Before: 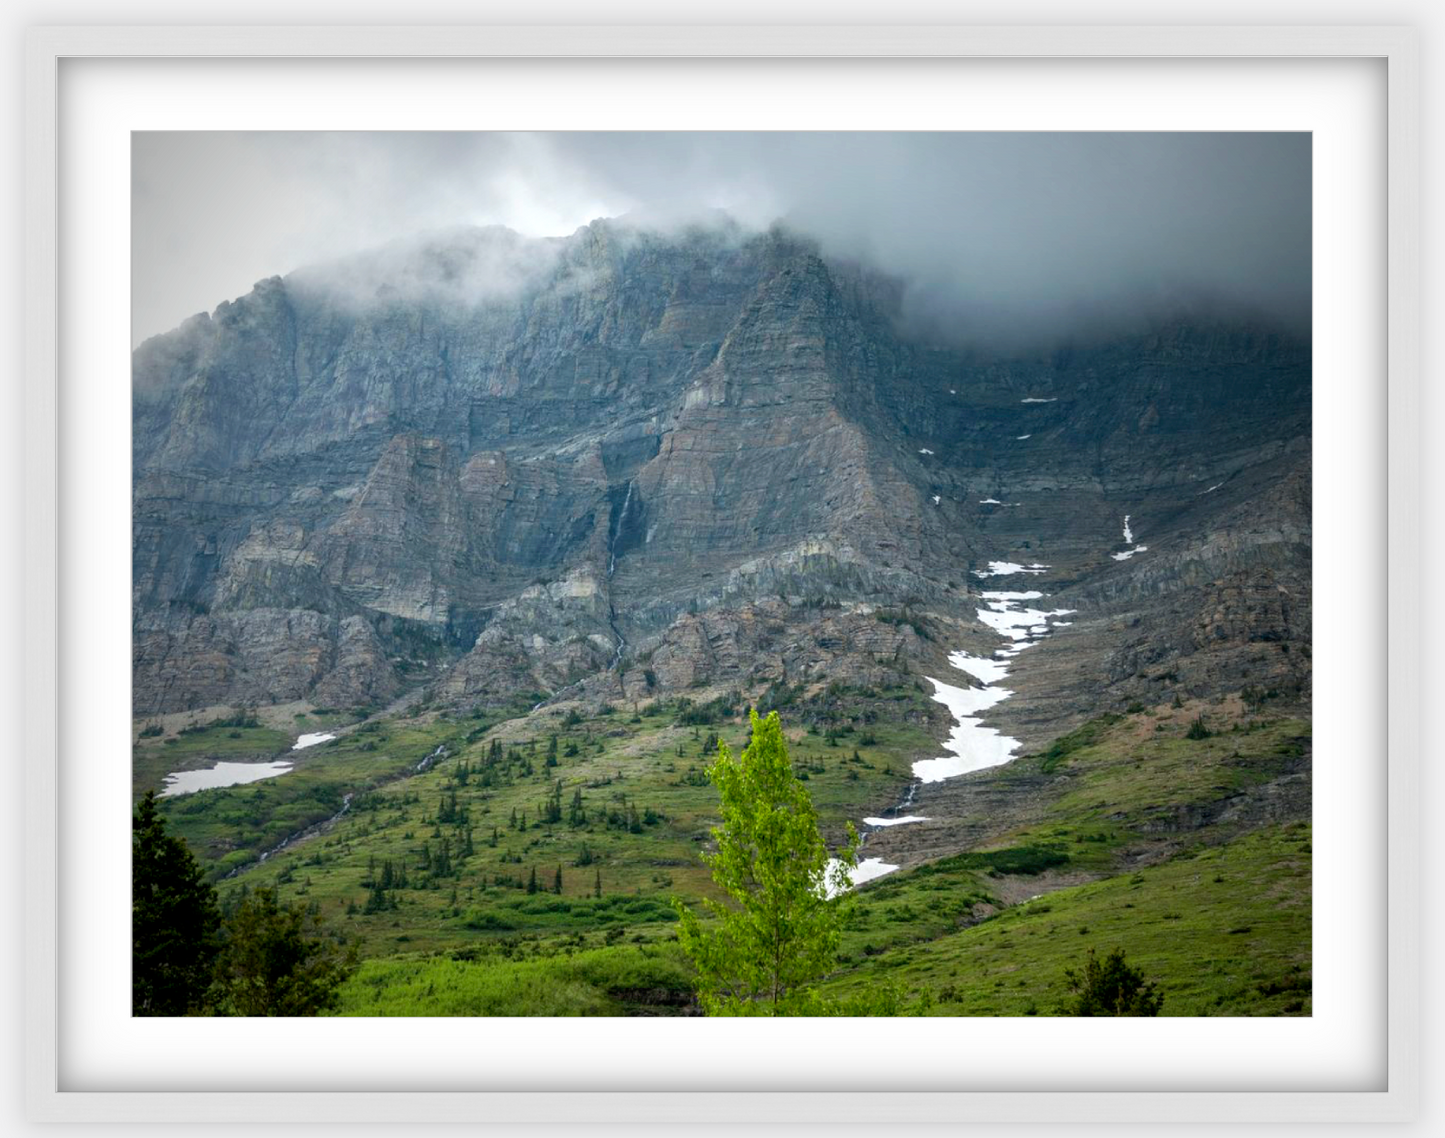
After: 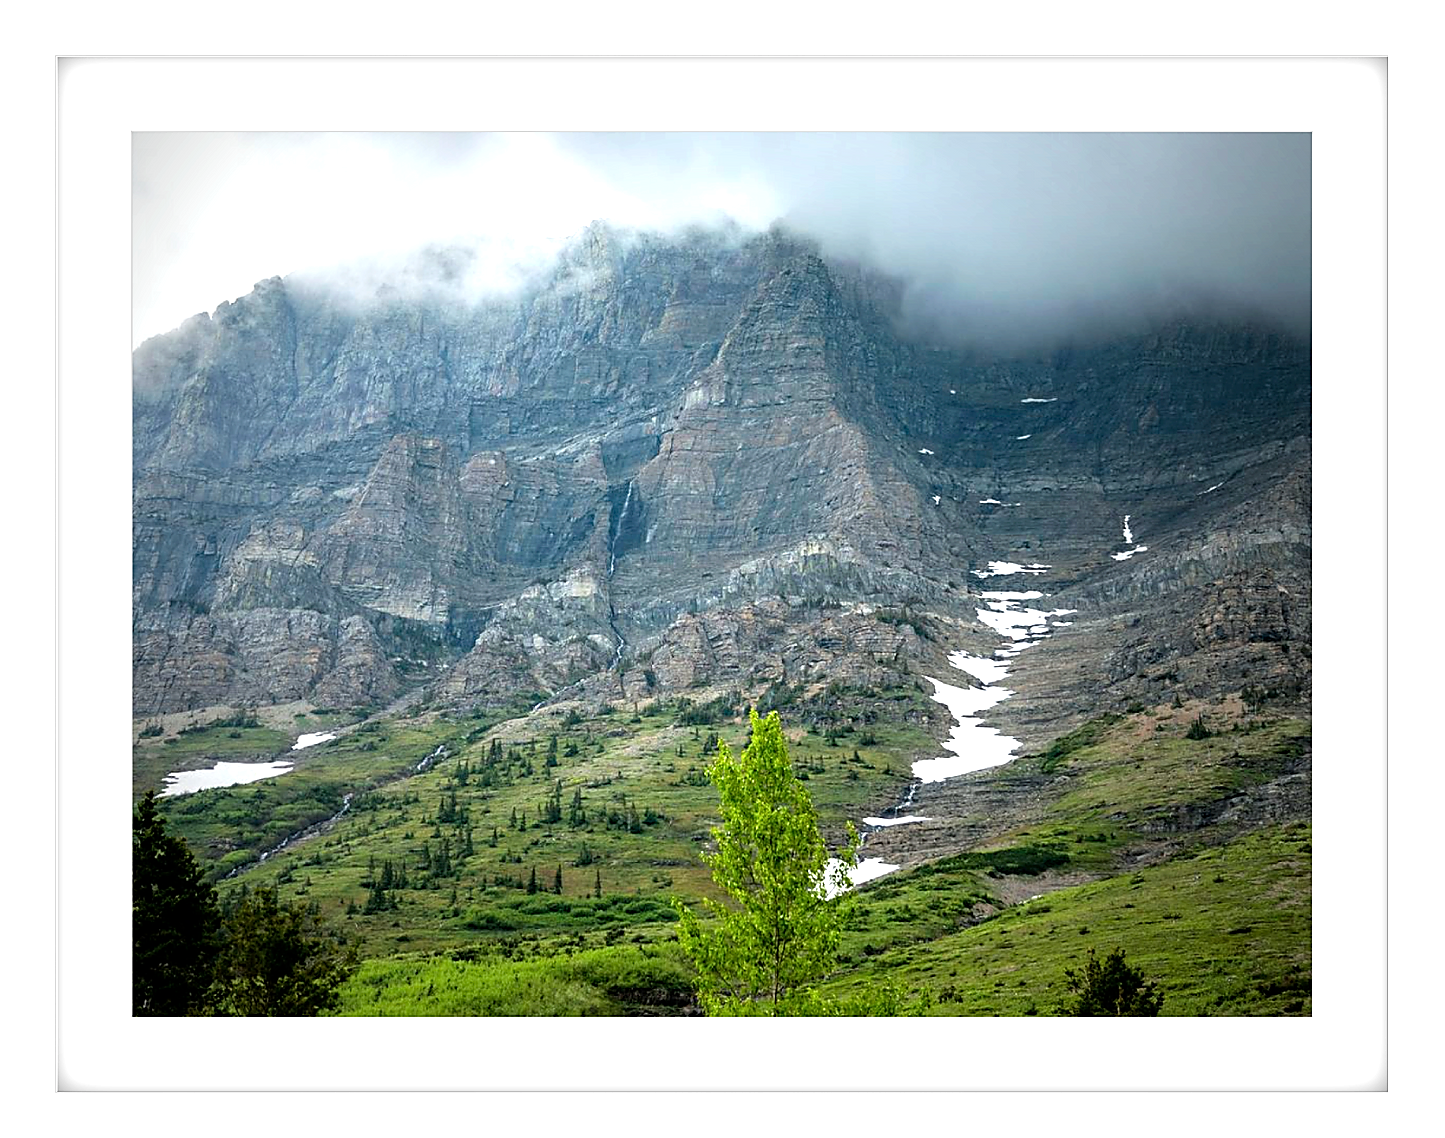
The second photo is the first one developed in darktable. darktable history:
tone equalizer: -8 EV -0.735 EV, -7 EV -0.713 EV, -6 EV -0.605 EV, -5 EV -0.414 EV, -3 EV 0.371 EV, -2 EV 0.6 EV, -1 EV 0.686 EV, +0 EV 0.772 EV
sharpen: radius 1.422, amount 1.258, threshold 0.791
